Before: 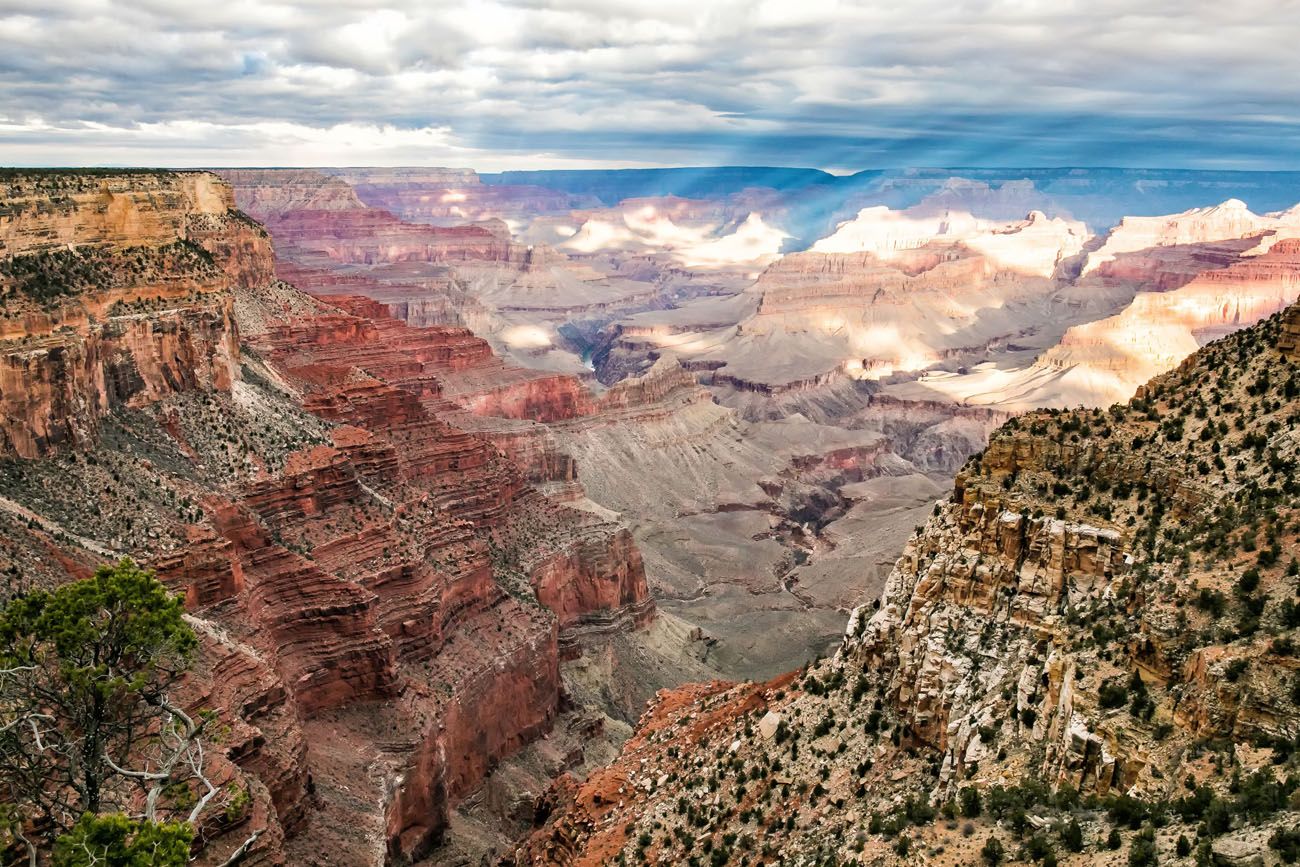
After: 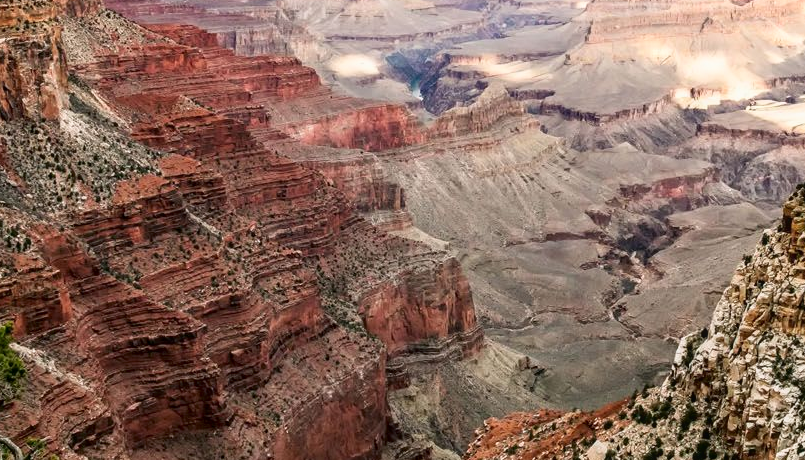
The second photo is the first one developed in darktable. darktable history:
crop: left 13.302%, top 31.3%, right 24.753%, bottom 15.598%
local contrast: detail 109%
shadows and highlights: shadows -62.04, white point adjustment -5.07, highlights 59.92
